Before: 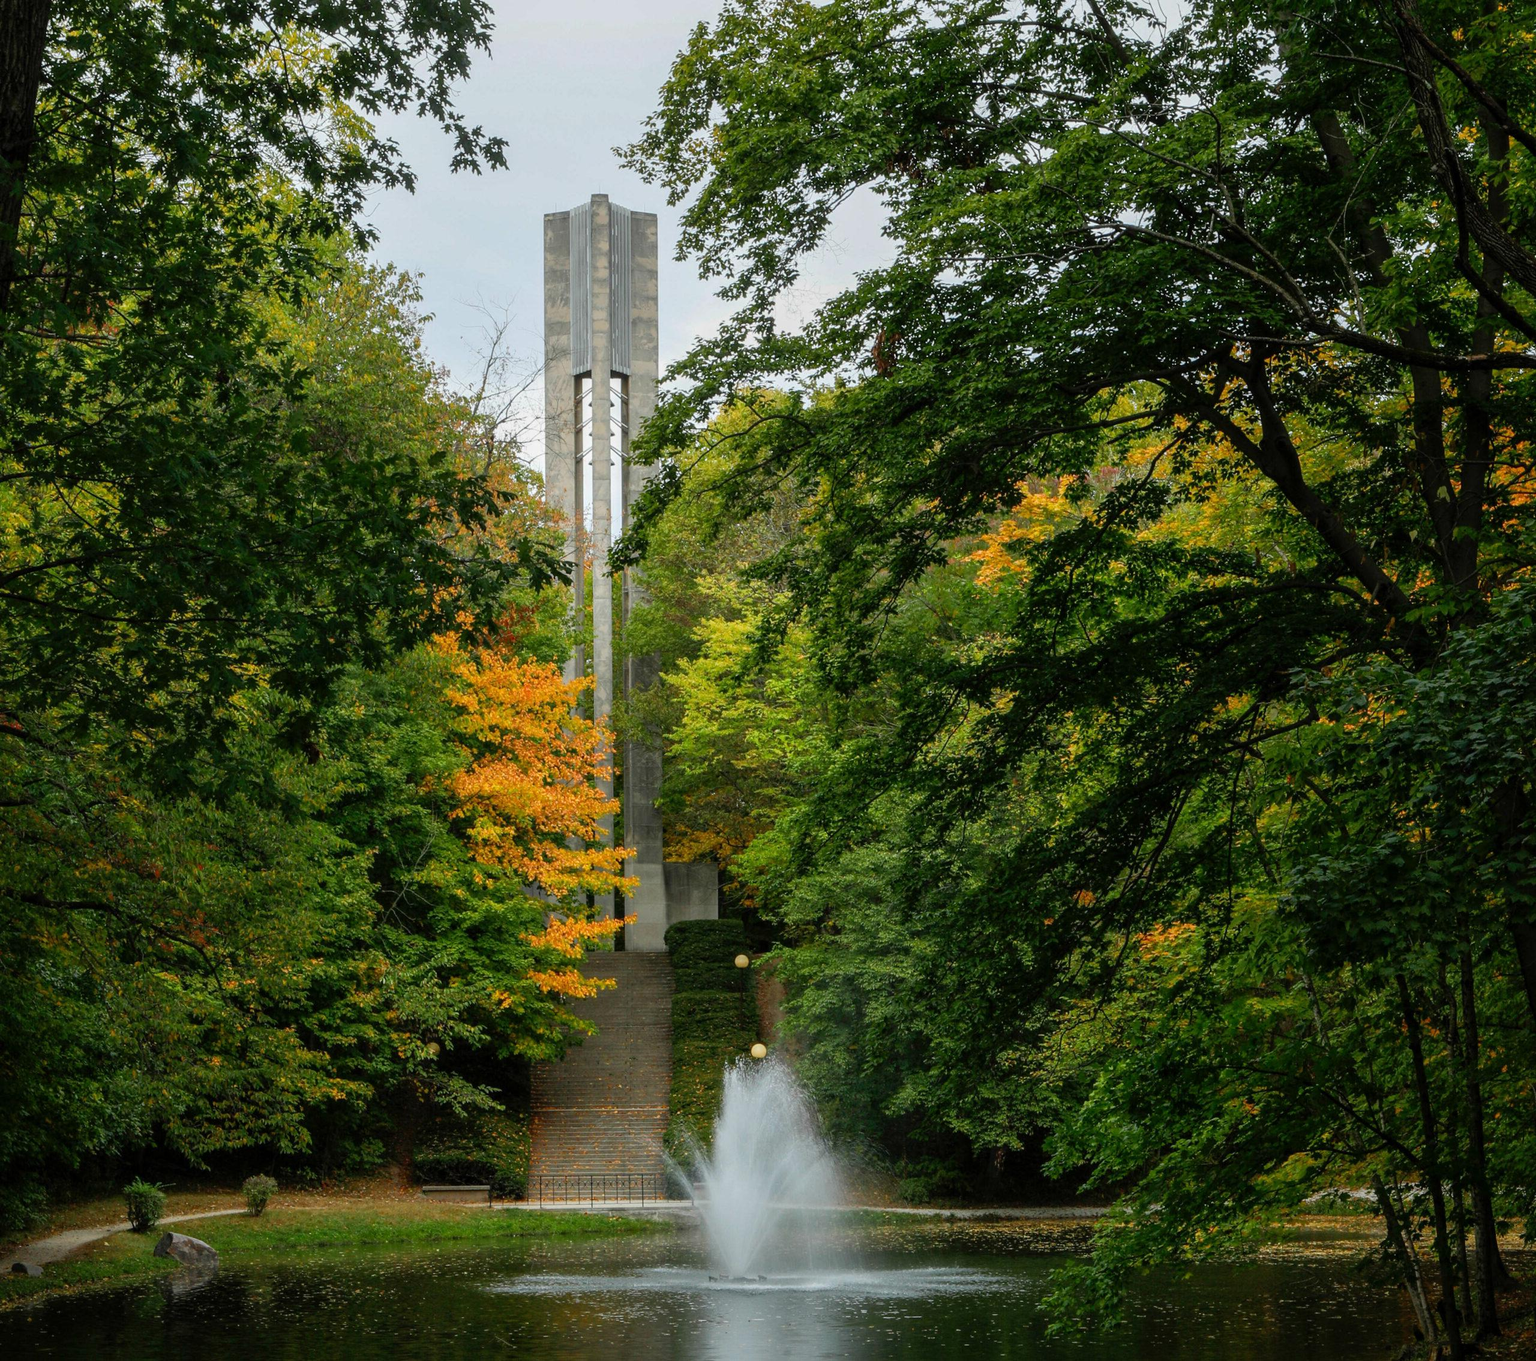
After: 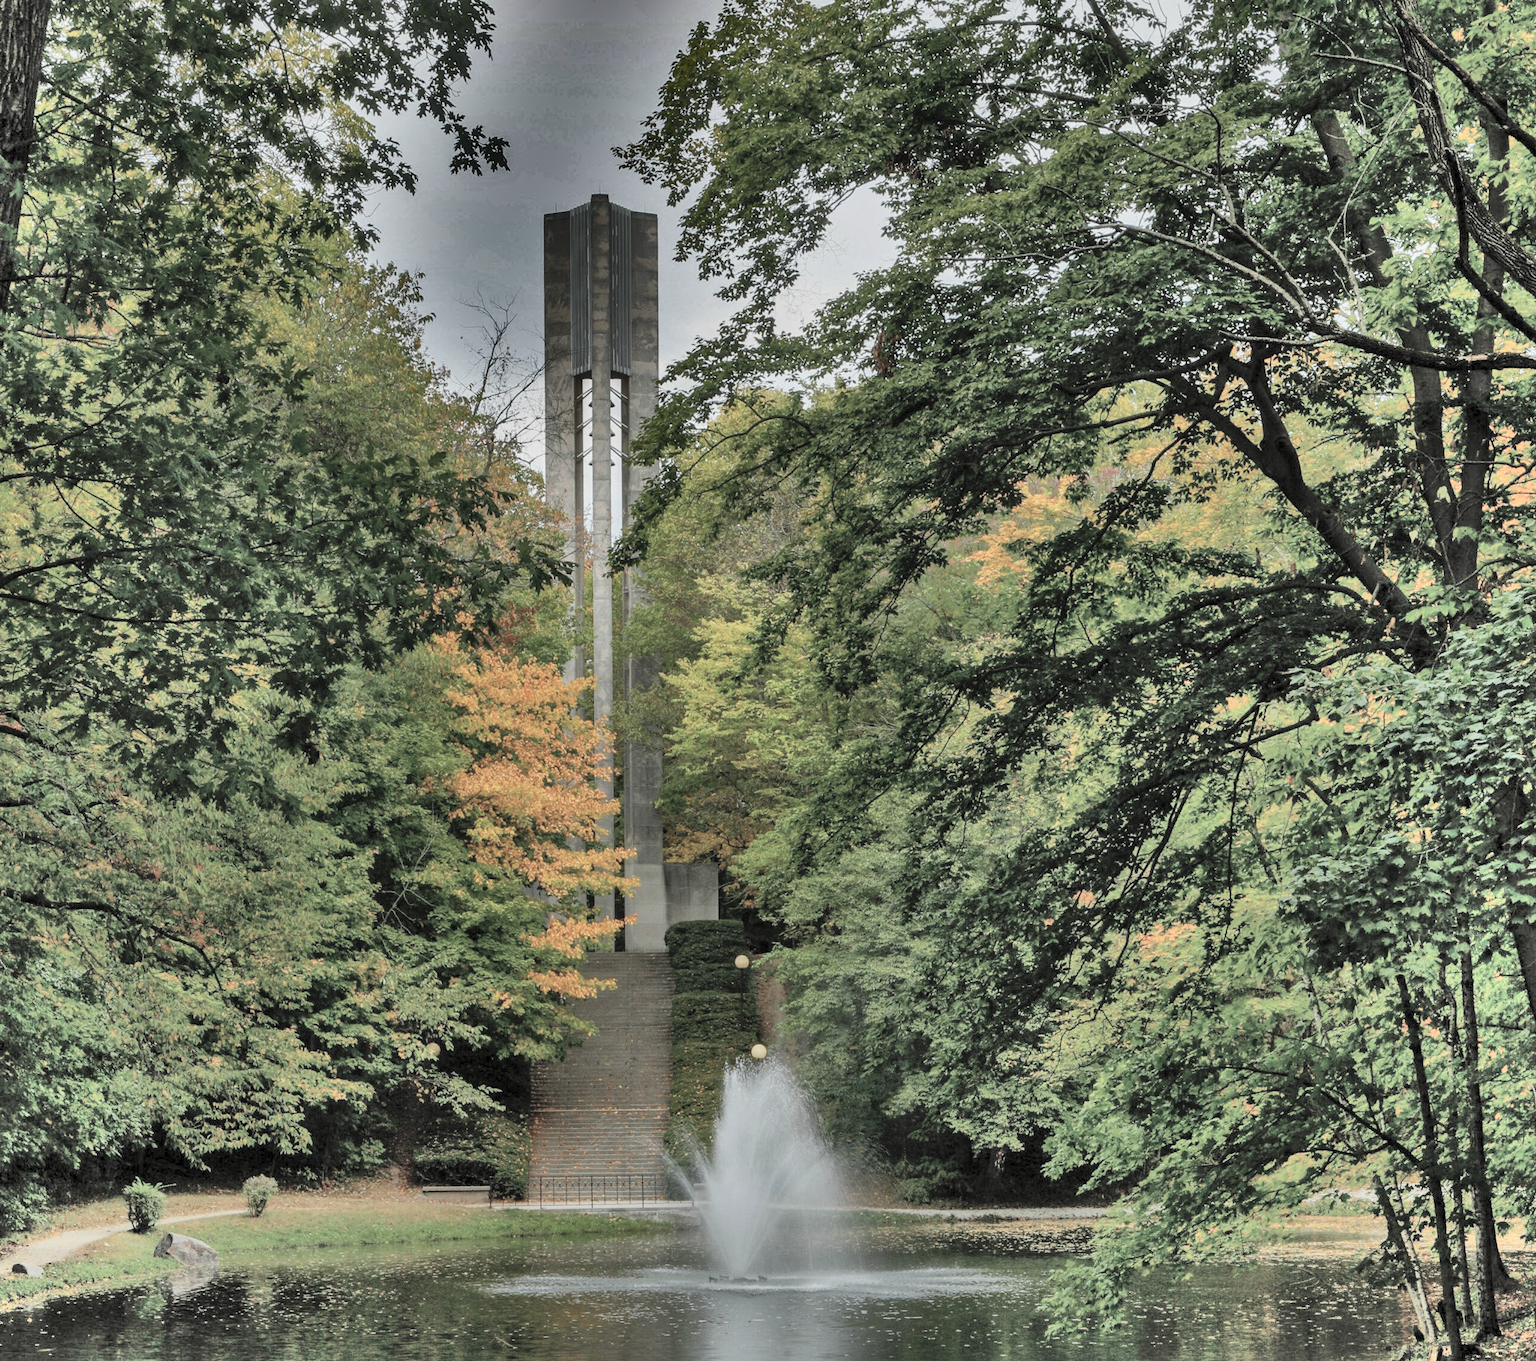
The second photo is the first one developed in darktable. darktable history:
shadows and highlights: radius 124.56, shadows 99.33, white point adjustment -2.89, highlights -98.78, soften with gaussian
contrast brightness saturation: brightness 0.186, saturation -0.485
